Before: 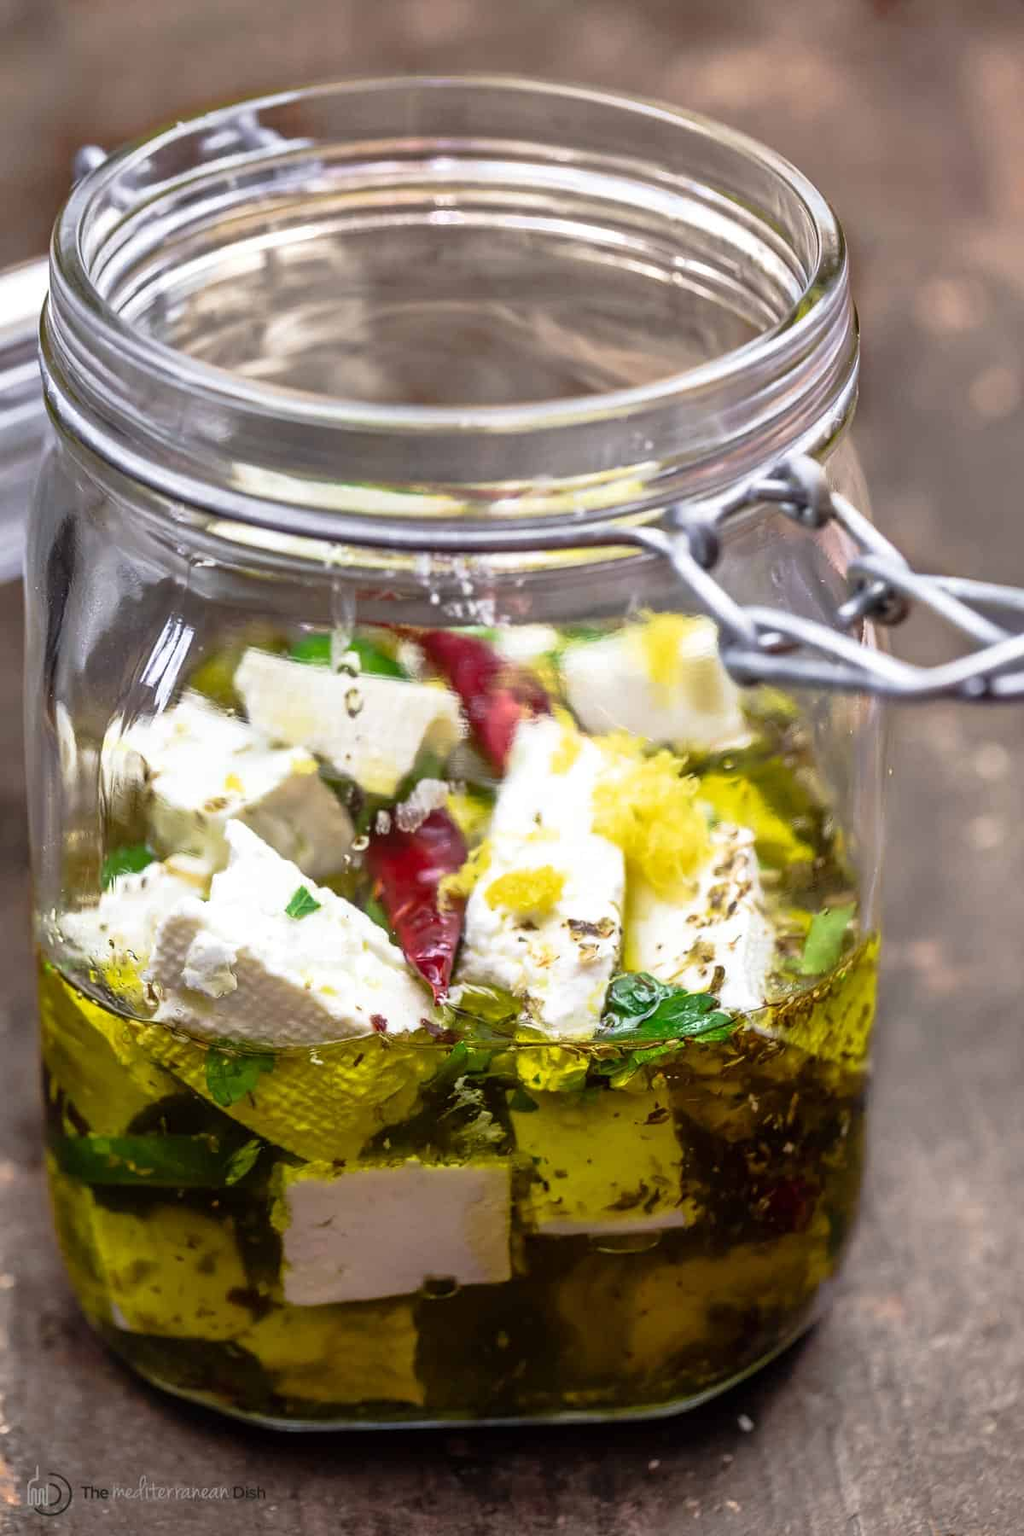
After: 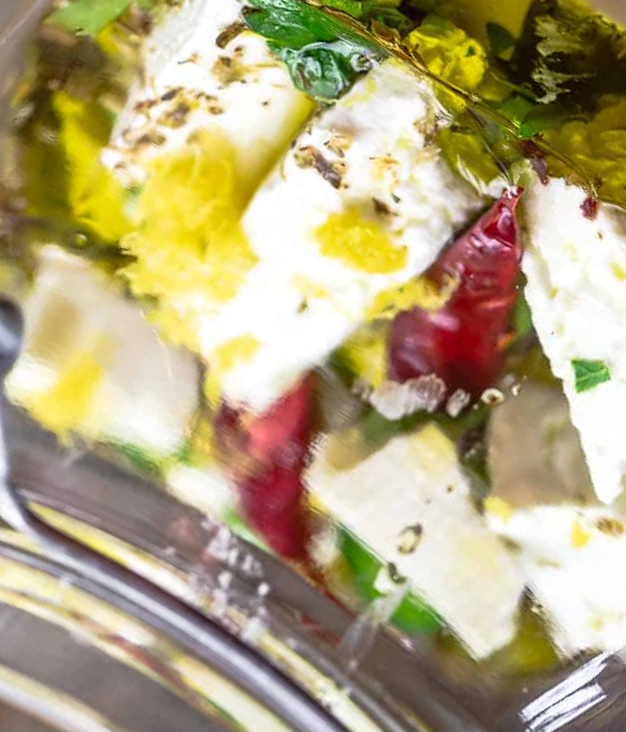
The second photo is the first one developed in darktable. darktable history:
crop and rotate: angle 146.94°, left 9.199%, top 15.59%, right 4.385%, bottom 17.009%
